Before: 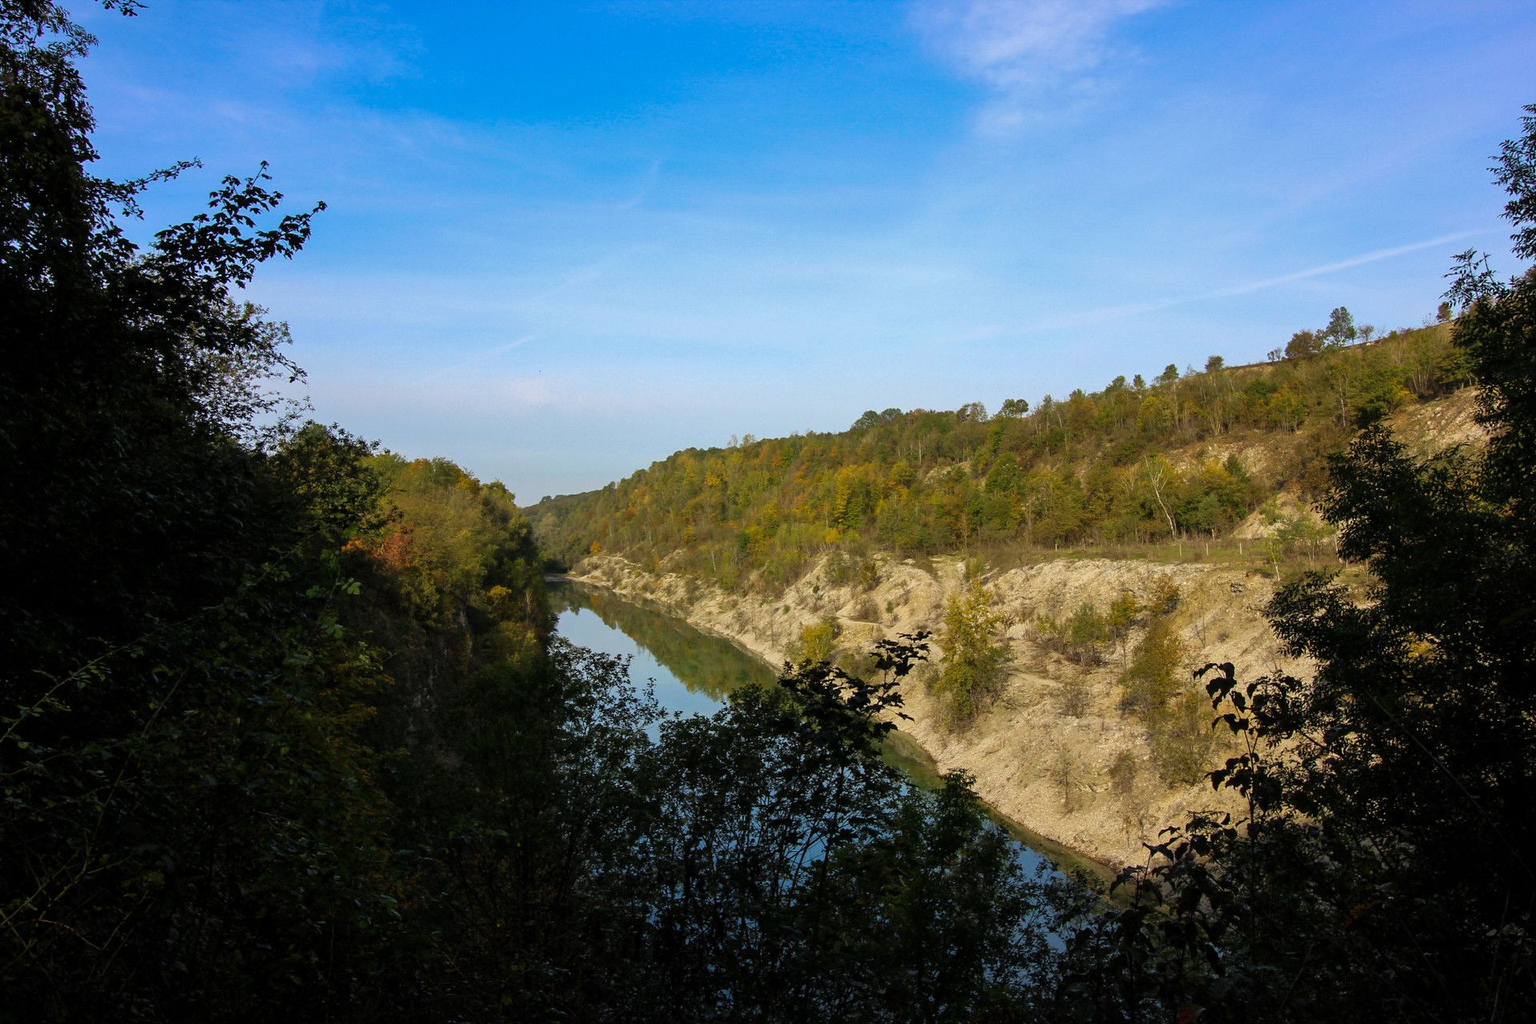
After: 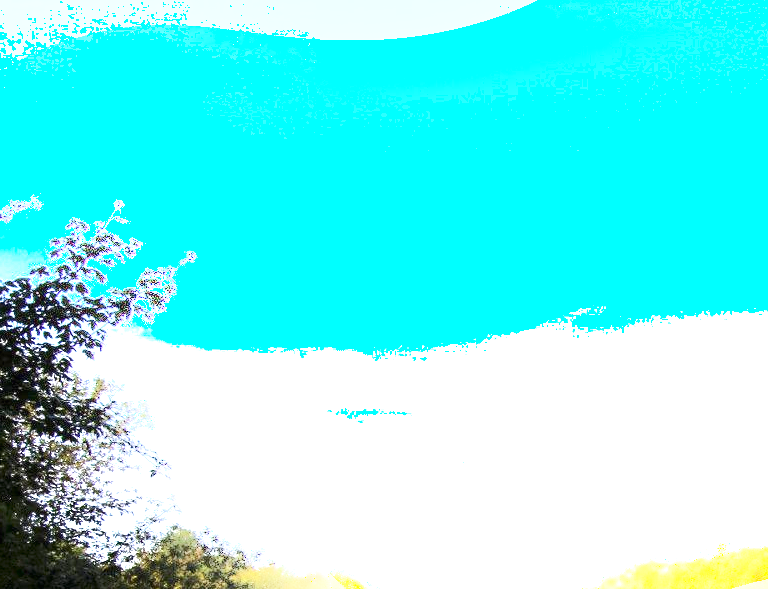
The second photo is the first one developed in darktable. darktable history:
shadows and highlights: shadows -53.81, highlights 84.46, soften with gaussian
exposure: black level correction 0, exposure 1.981 EV, compensate highlight preservation false
crop and rotate: left 11.043%, top 0.094%, right 48.923%, bottom 53.872%
